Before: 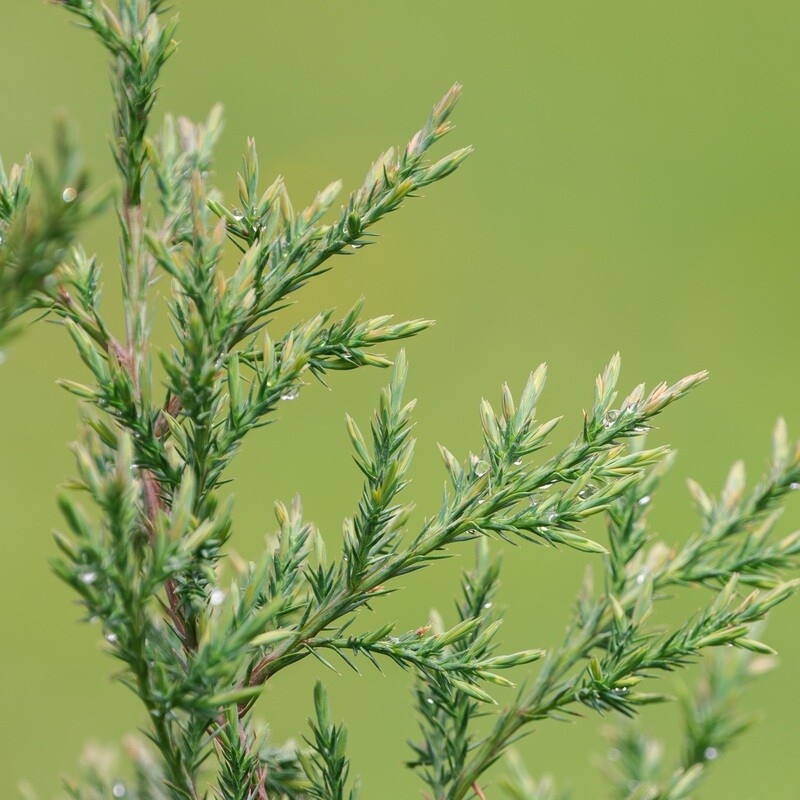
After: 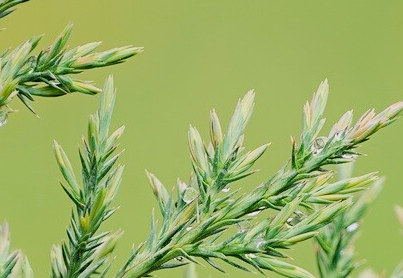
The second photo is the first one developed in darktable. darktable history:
tone equalizer: -8 EV -0.394 EV, -7 EV -0.385 EV, -6 EV -0.358 EV, -5 EV -0.255 EV, -3 EV 0.208 EV, -2 EV 0.352 EV, -1 EV 0.41 EV, +0 EV 0.431 EV
crop: left 36.607%, top 34.236%, right 12.914%, bottom 30.892%
sharpen: amount 0.21
color zones: curves: ch0 [(0.068, 0.464) (0.25, 0.5) (0.48, 0.508) (0.75, 0.536) (0.886, 0.476) (0.967, 0.456)]; ch1 [(0.066, 0.456) (0.25, 0.5) (0.616, 0.508) (0.746, 0.56) (0.934, 0.444)]
haze removal: compatibility mode true, adaptive false
filmic rgb: black relative exposure -7.44 EV, white relative exposure 4.87 EV, hardness 3.39, iterations of high-quality reconstruction 0
